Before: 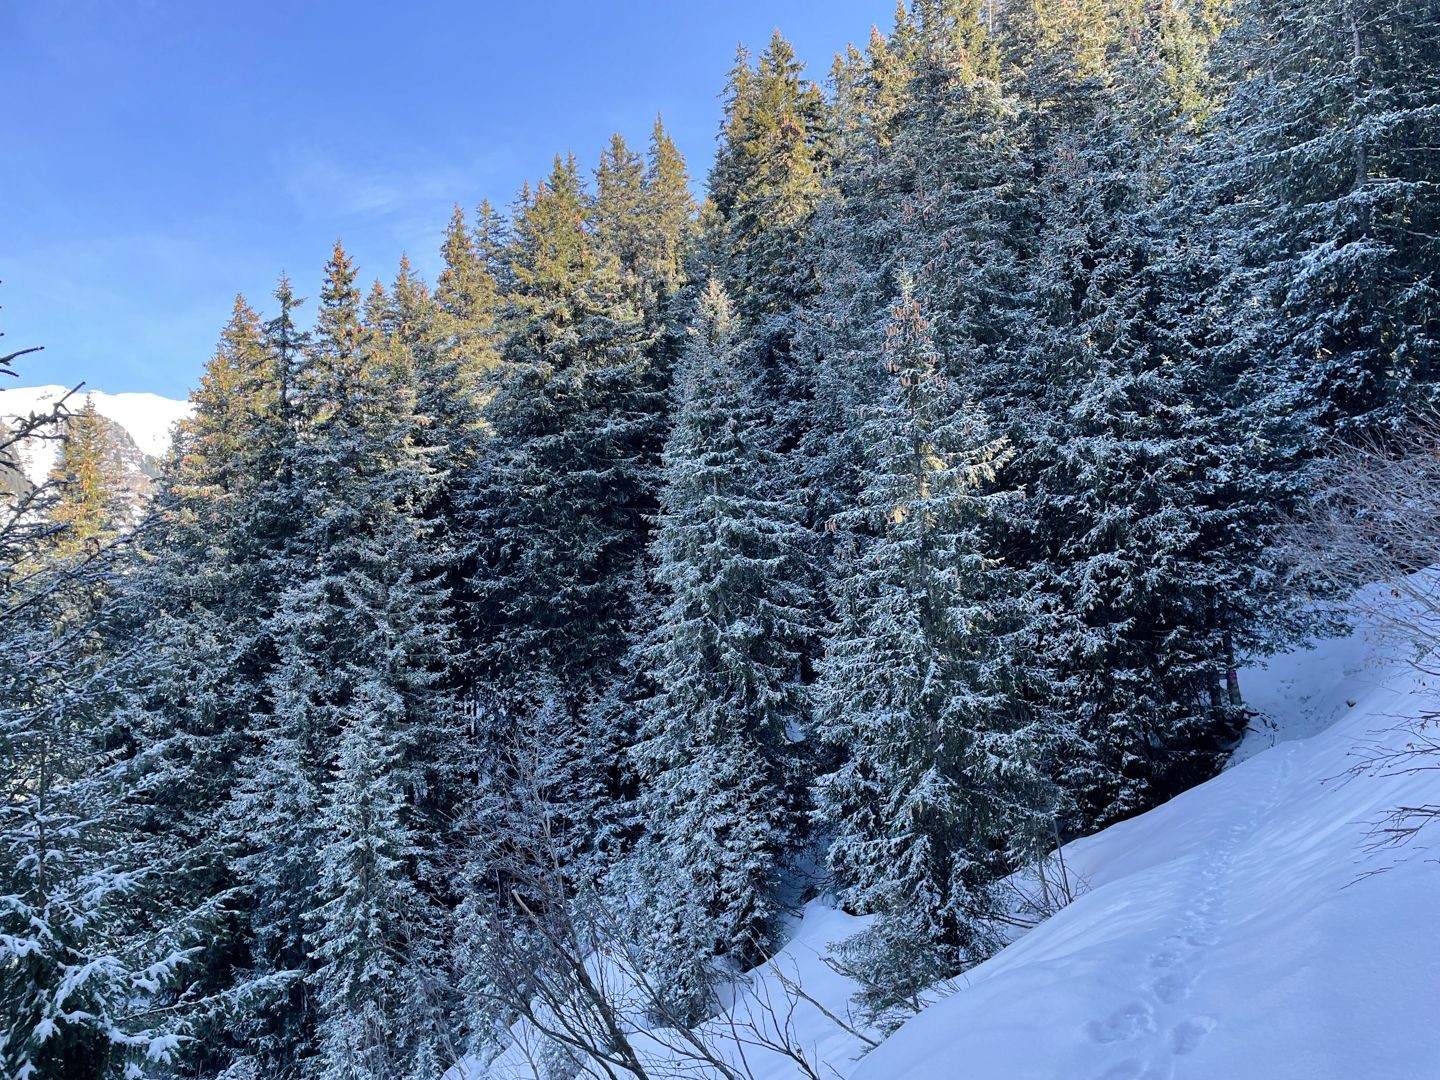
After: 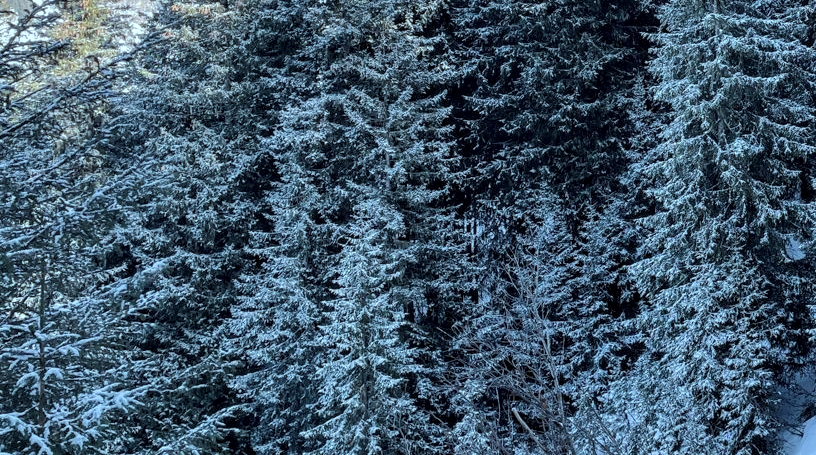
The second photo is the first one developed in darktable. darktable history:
crop: top 44.702%, right 43.295%, bottom 13.161%
local contrast: on, module defaults
color correction: highlights a* -12.54, highlights b* -17.41, saturation 0.706
